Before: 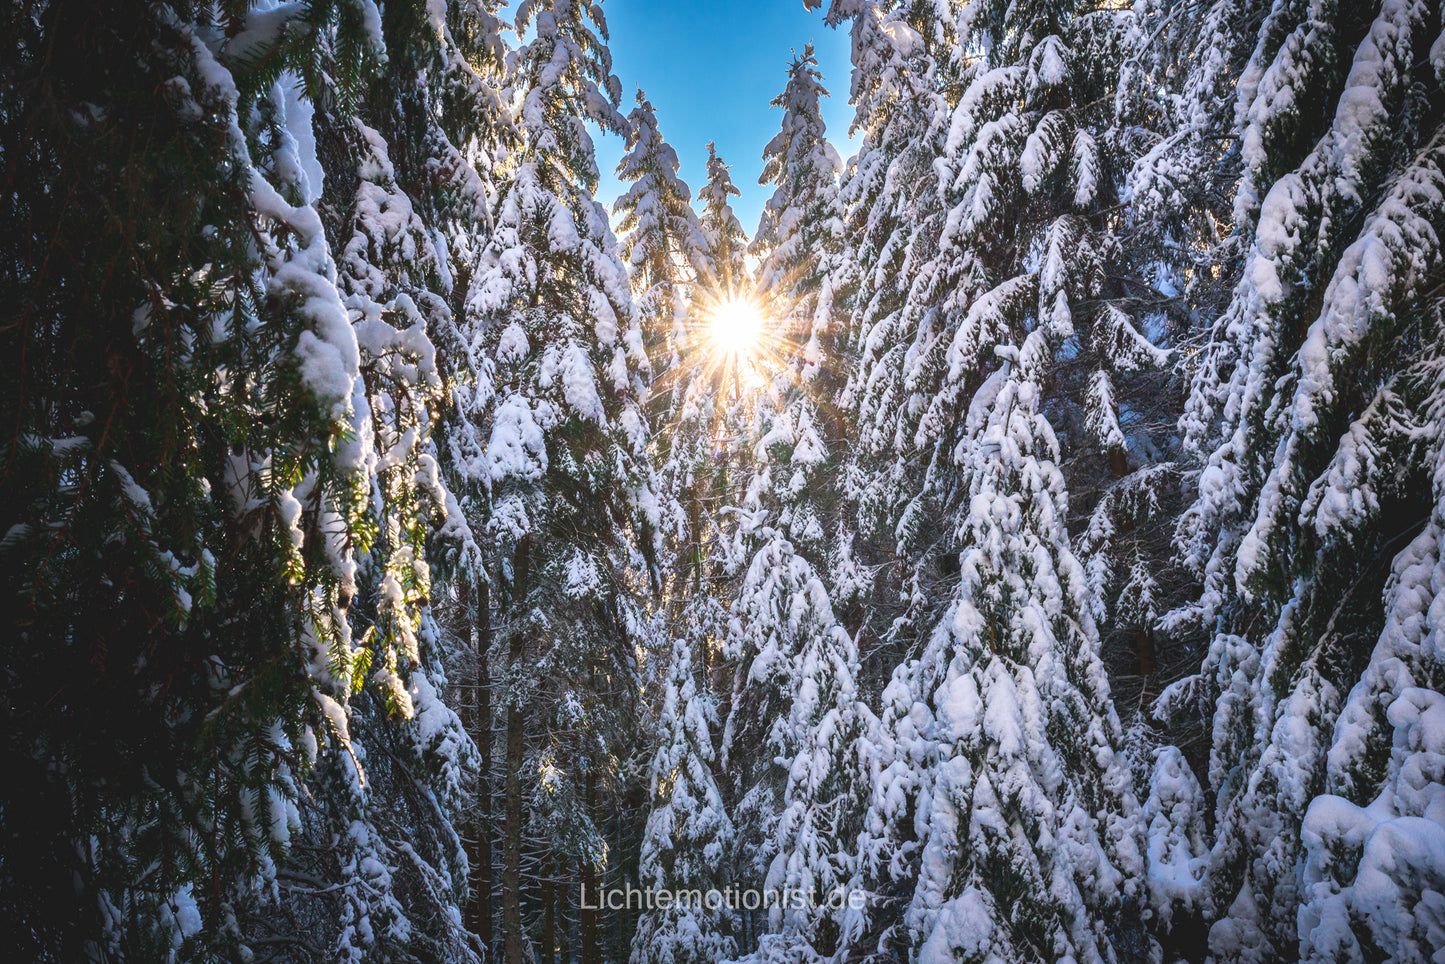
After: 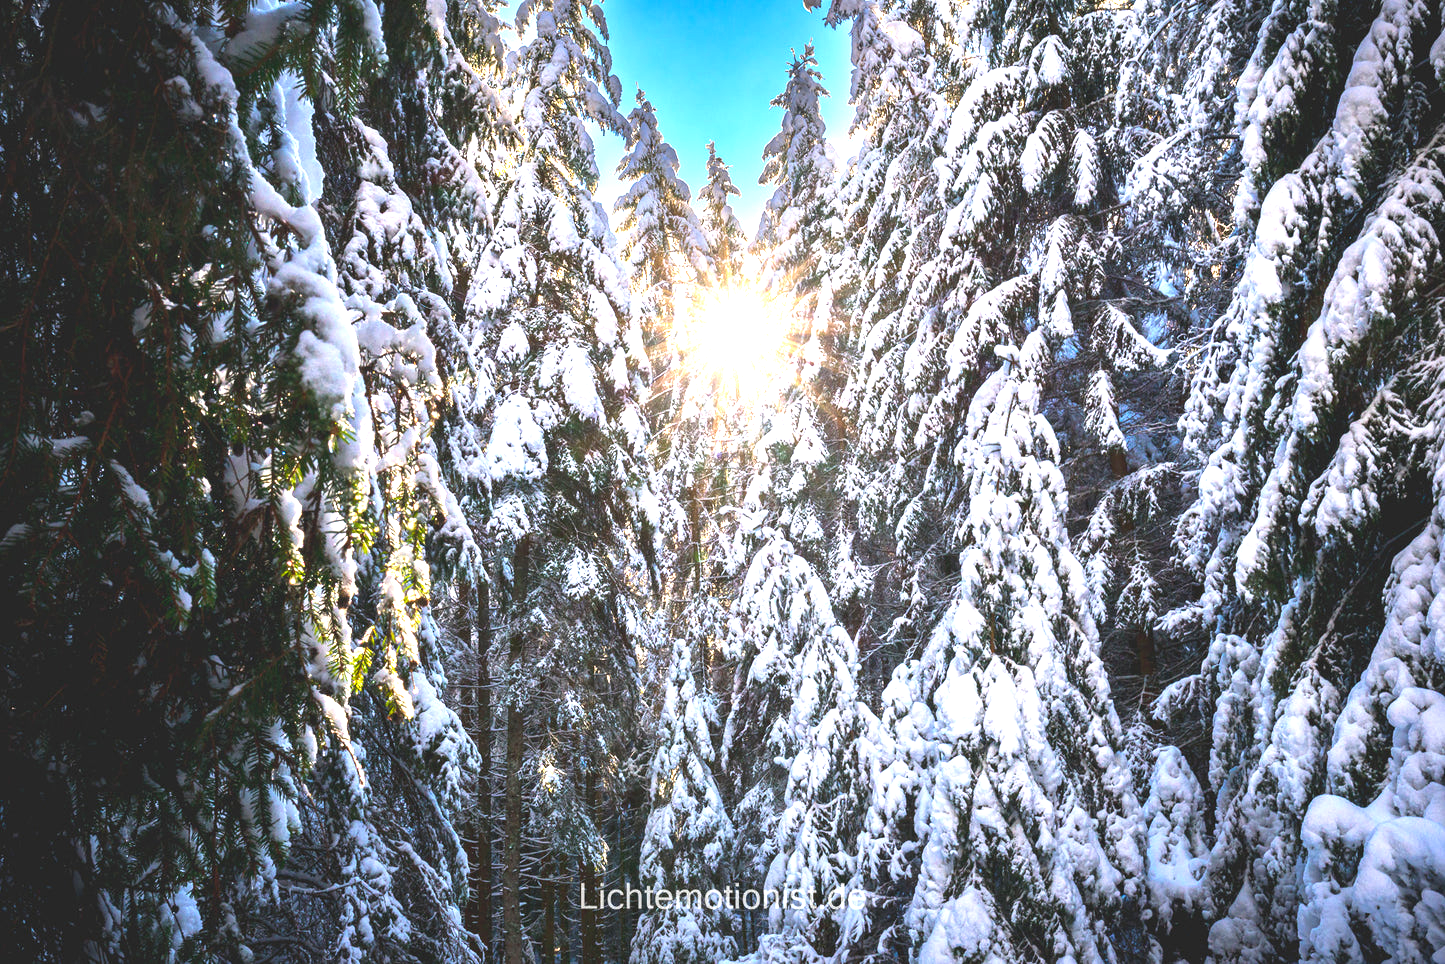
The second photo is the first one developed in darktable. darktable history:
exposure: black level correction 0, exposure 1.1 EV, compensate exposure bias true, compensate highlight preservation false
rgb levels: preserve colors max RGB
contrast brightness saturation: contrast 0.03, brightness -0.04
